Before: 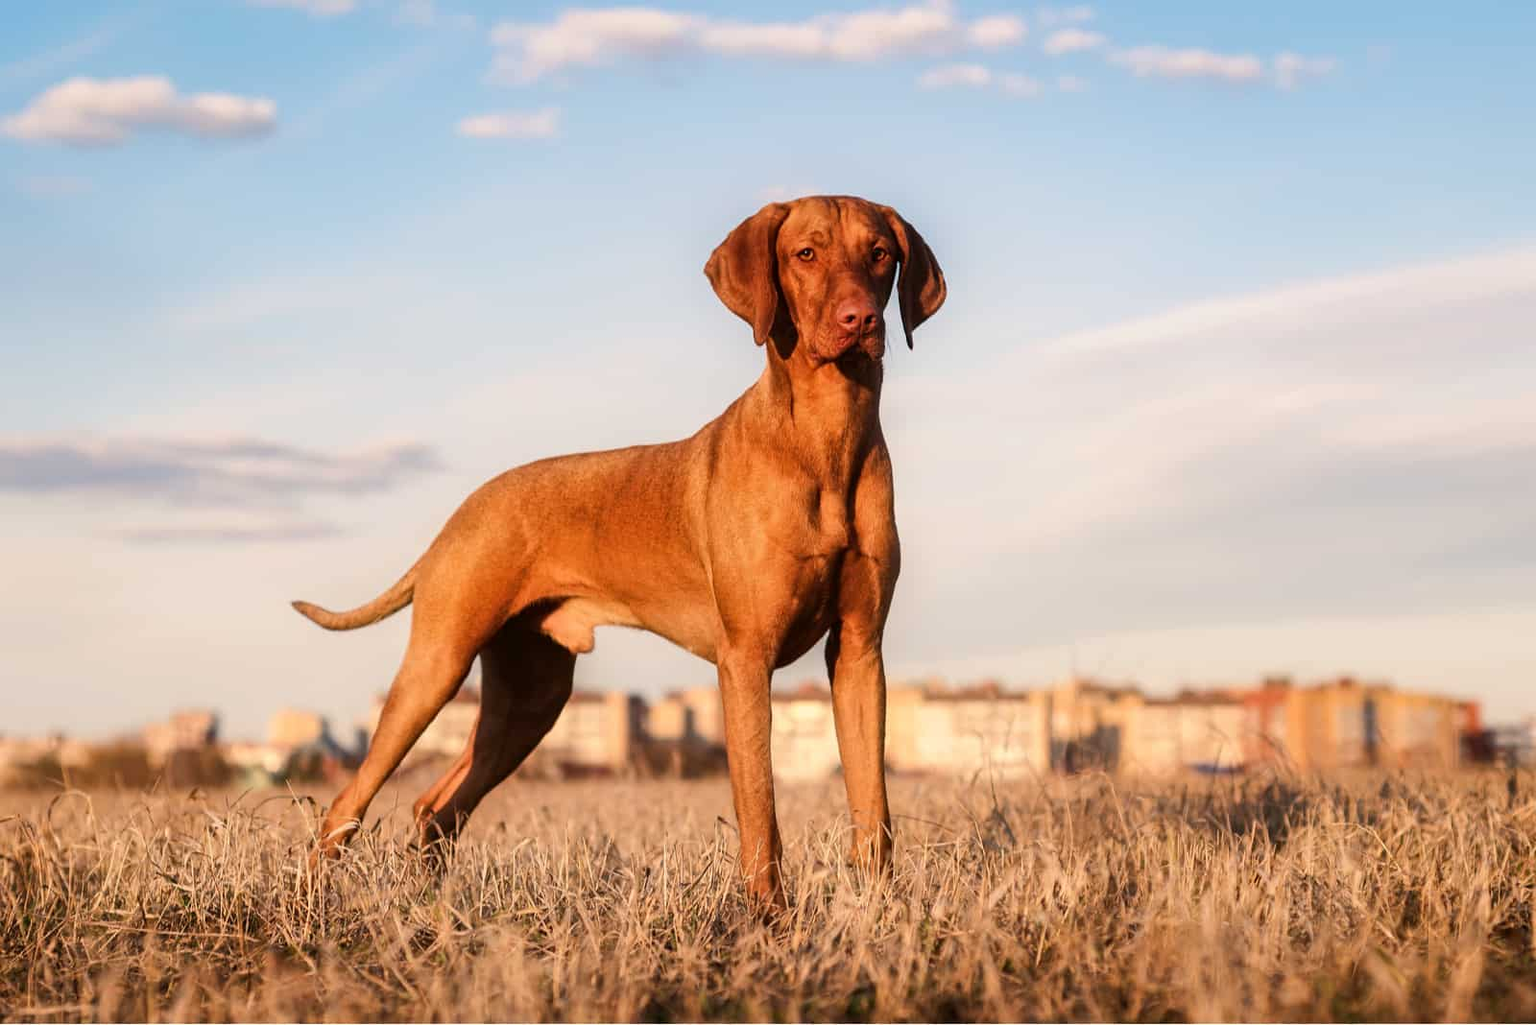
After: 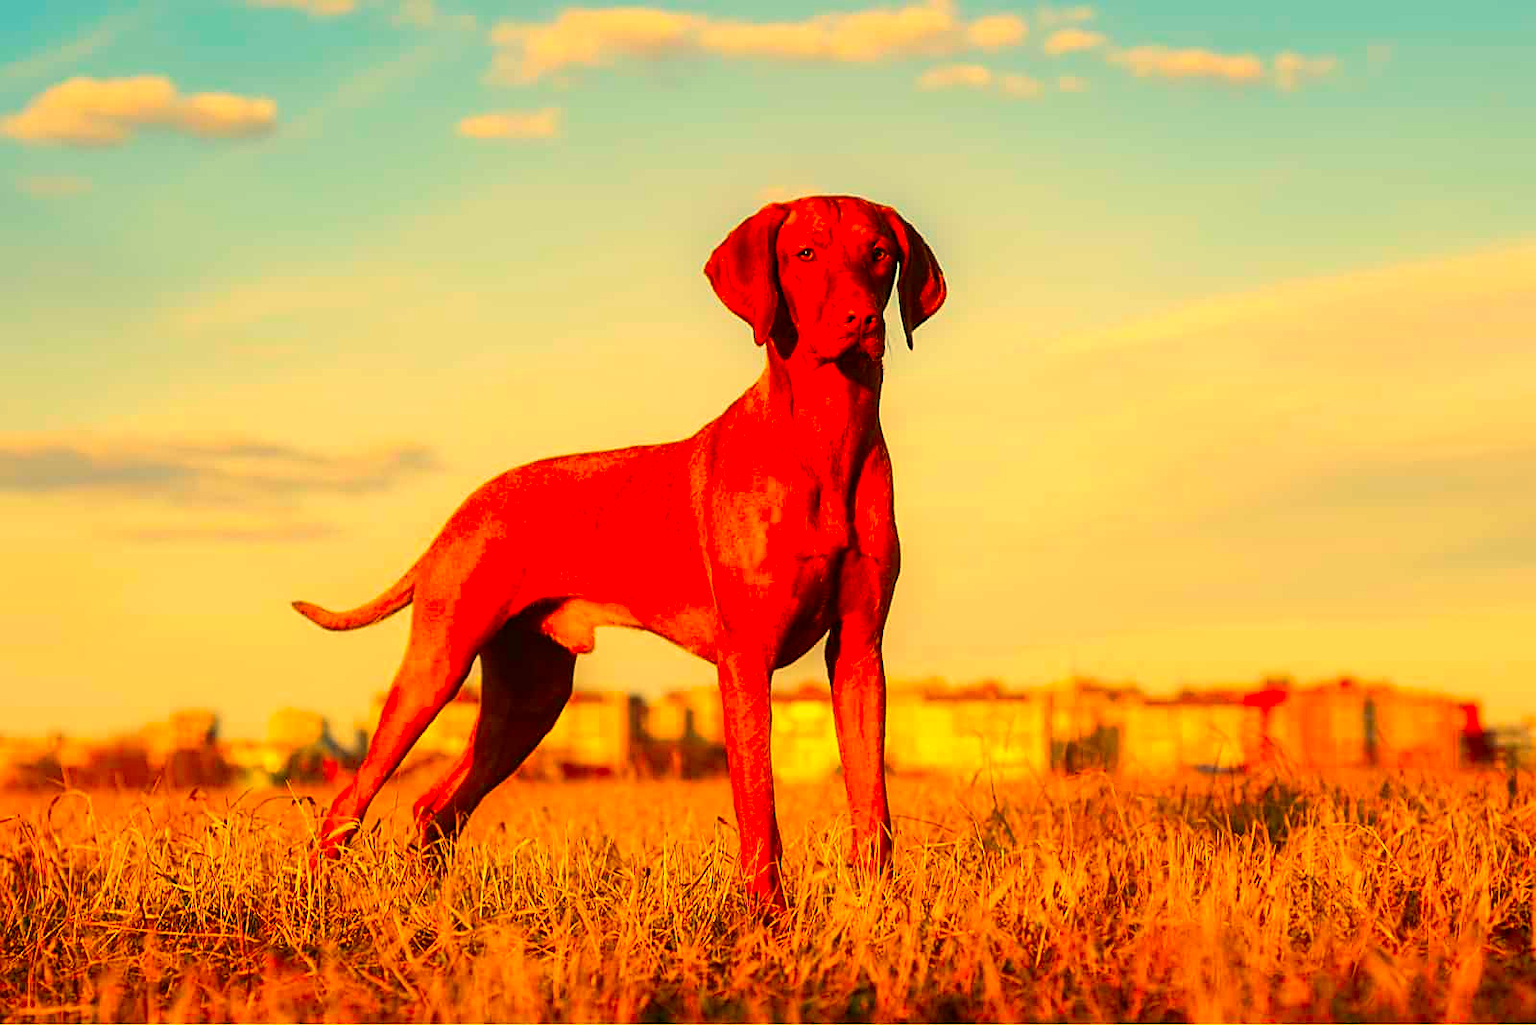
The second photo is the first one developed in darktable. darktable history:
white balance: red 1.08, blue 0.791
sharpen: on, module defaults
color correction: saturation 2.15
